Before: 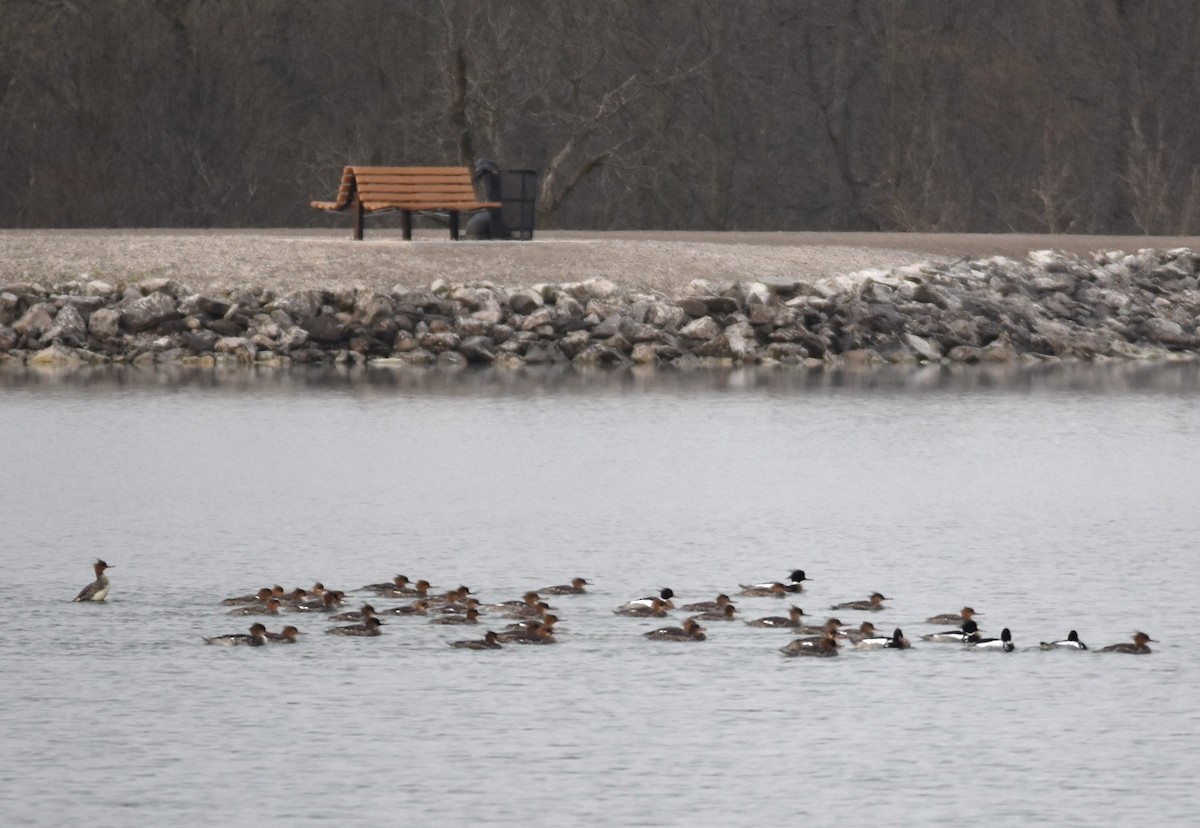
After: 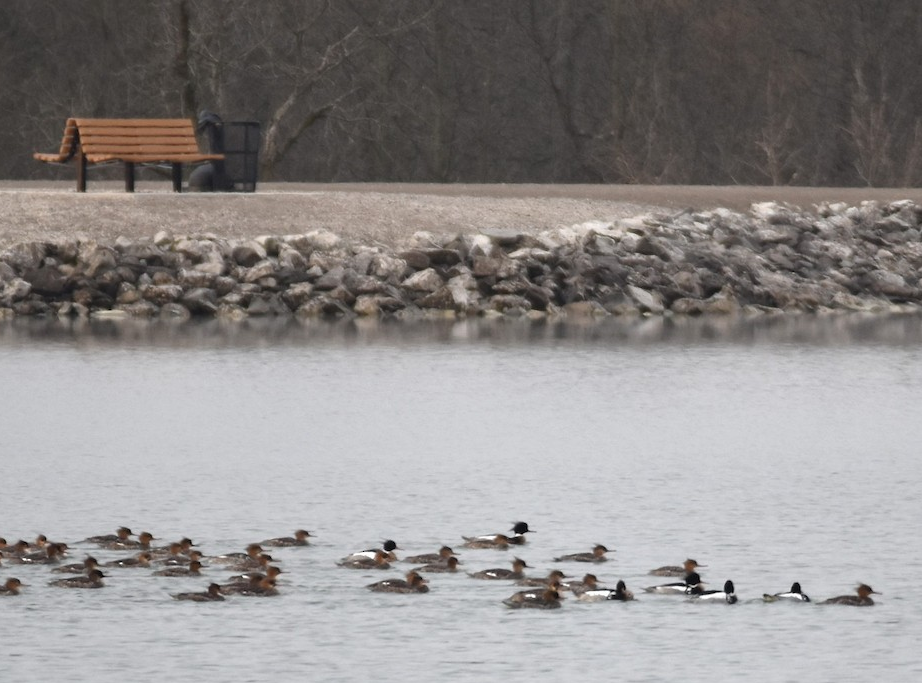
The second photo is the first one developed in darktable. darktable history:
crop: left 23.133%, top 5.908%, bottom 11.535%
